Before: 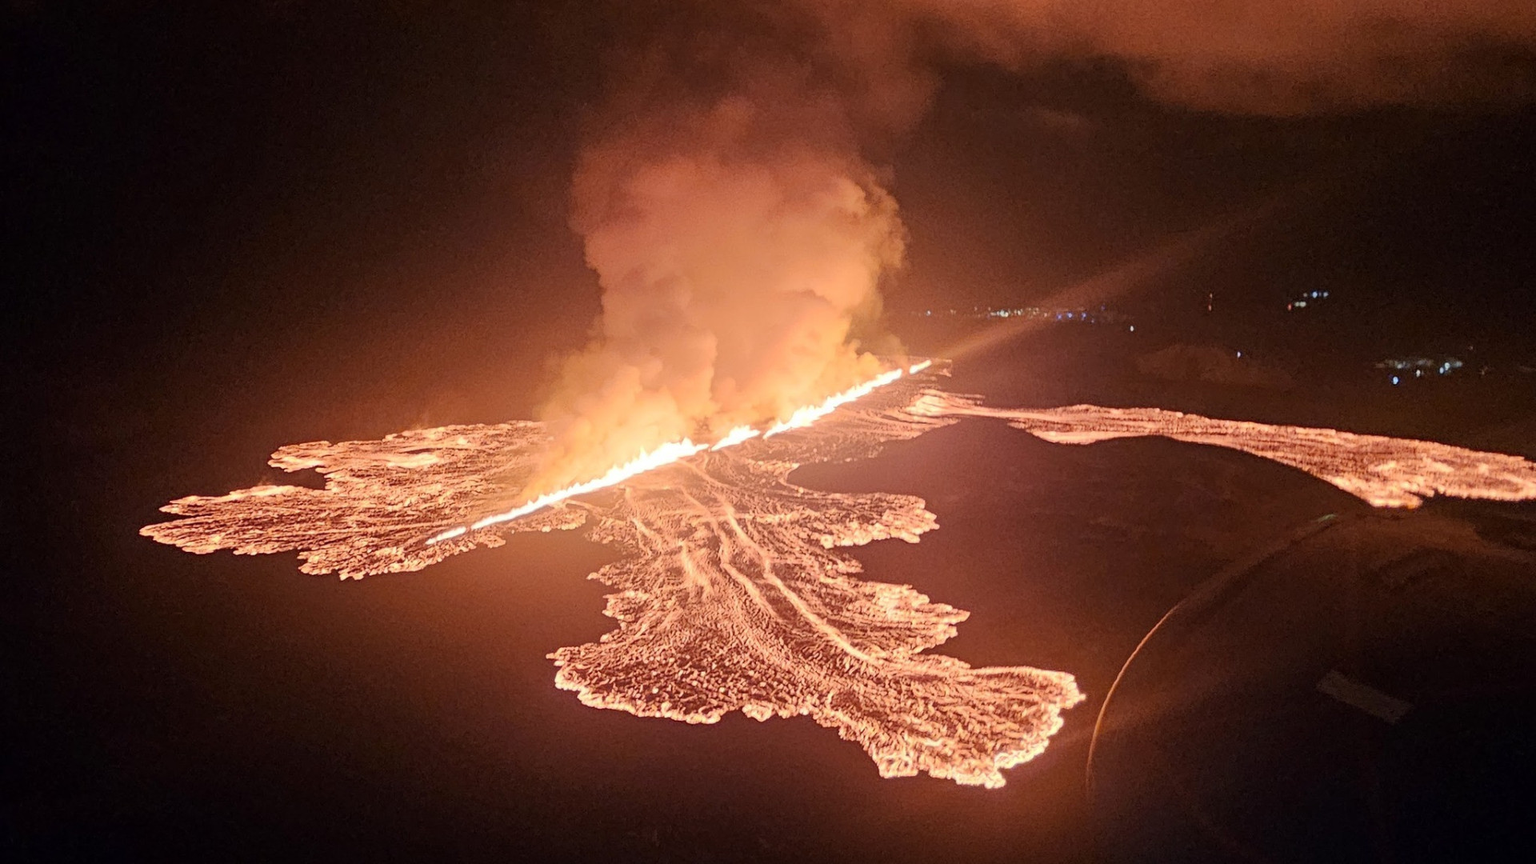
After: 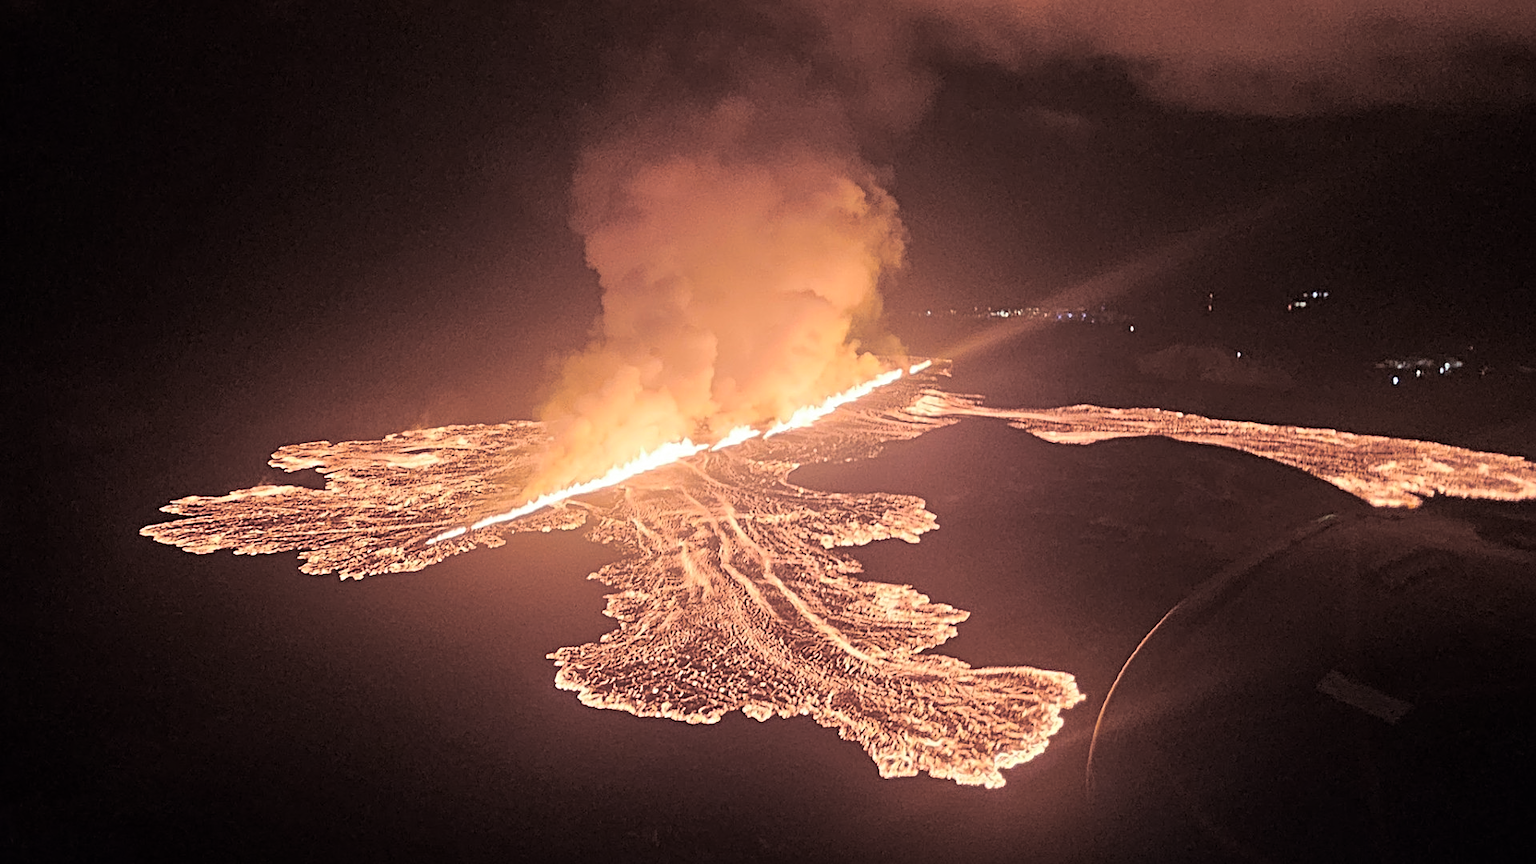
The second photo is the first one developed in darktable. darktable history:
shadows and highlights: shadows 0, highlights 40
sharpen: radius 2.767
split-toning: shadows › saturation 0.2
